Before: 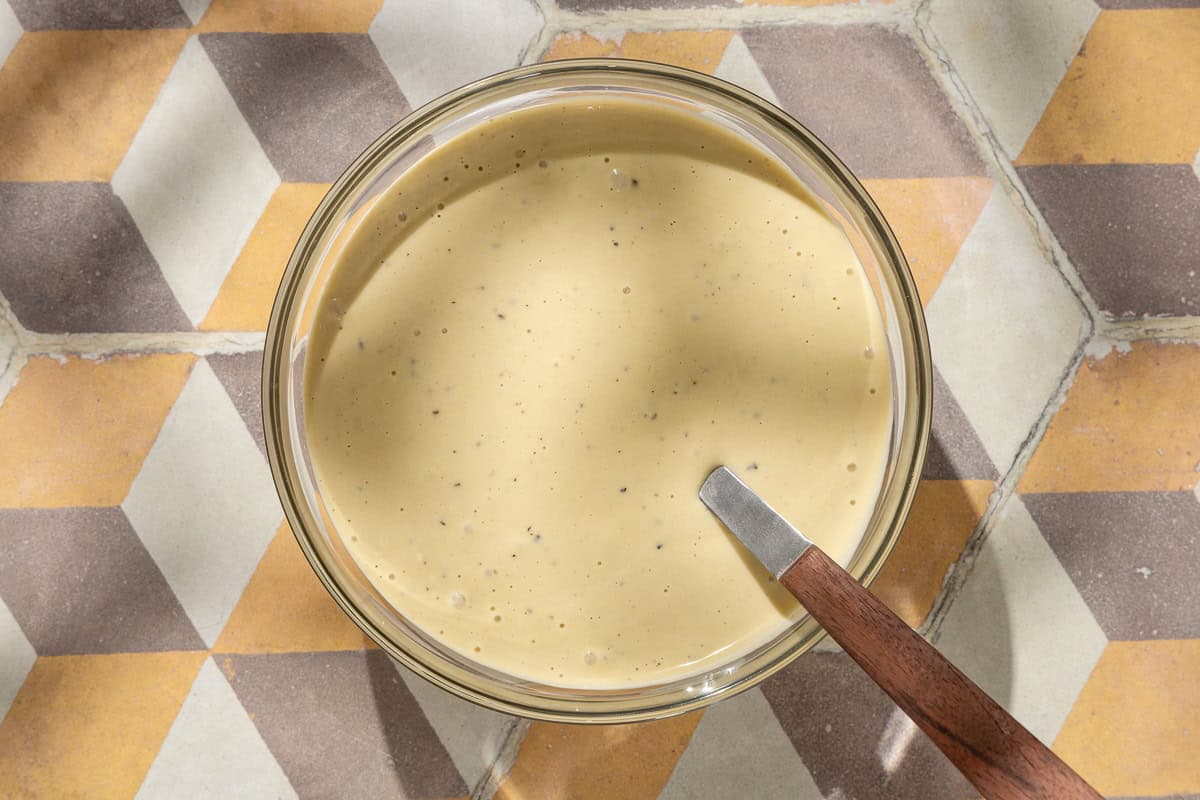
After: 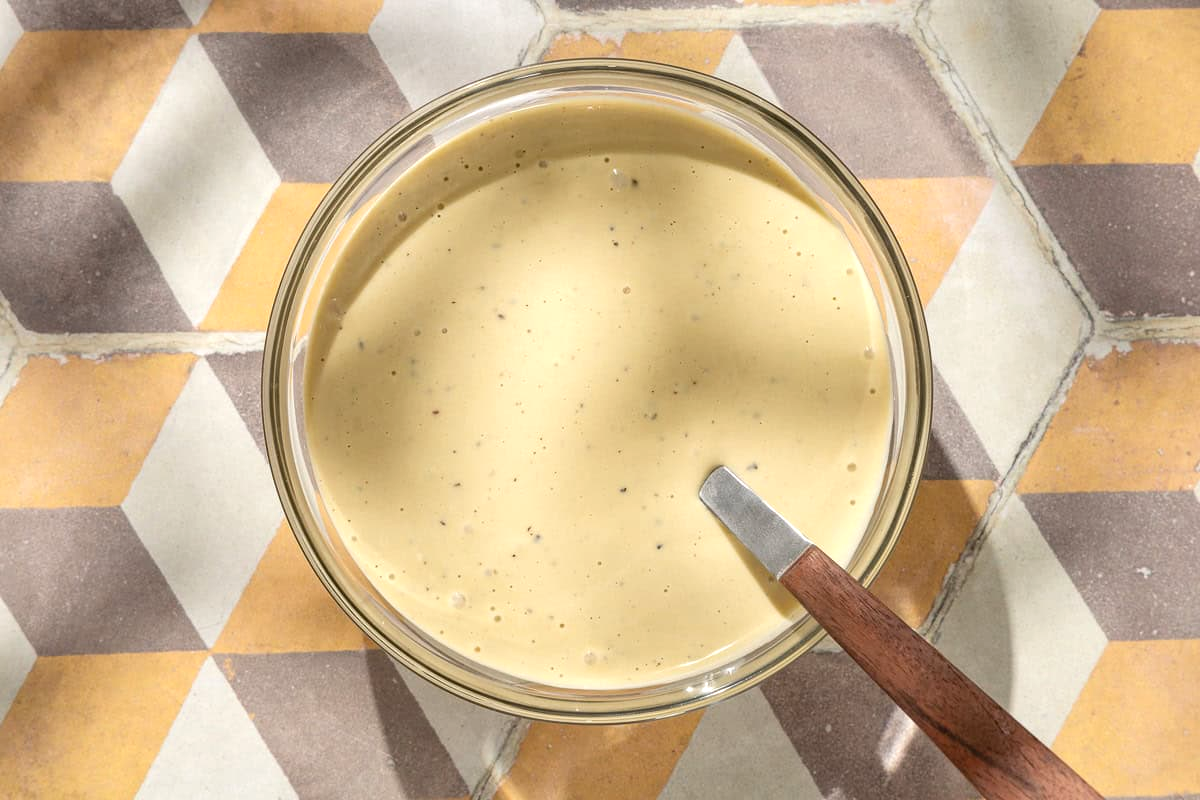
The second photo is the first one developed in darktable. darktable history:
exposure: exposure 0.299 EV, compensate highlight preservation false
